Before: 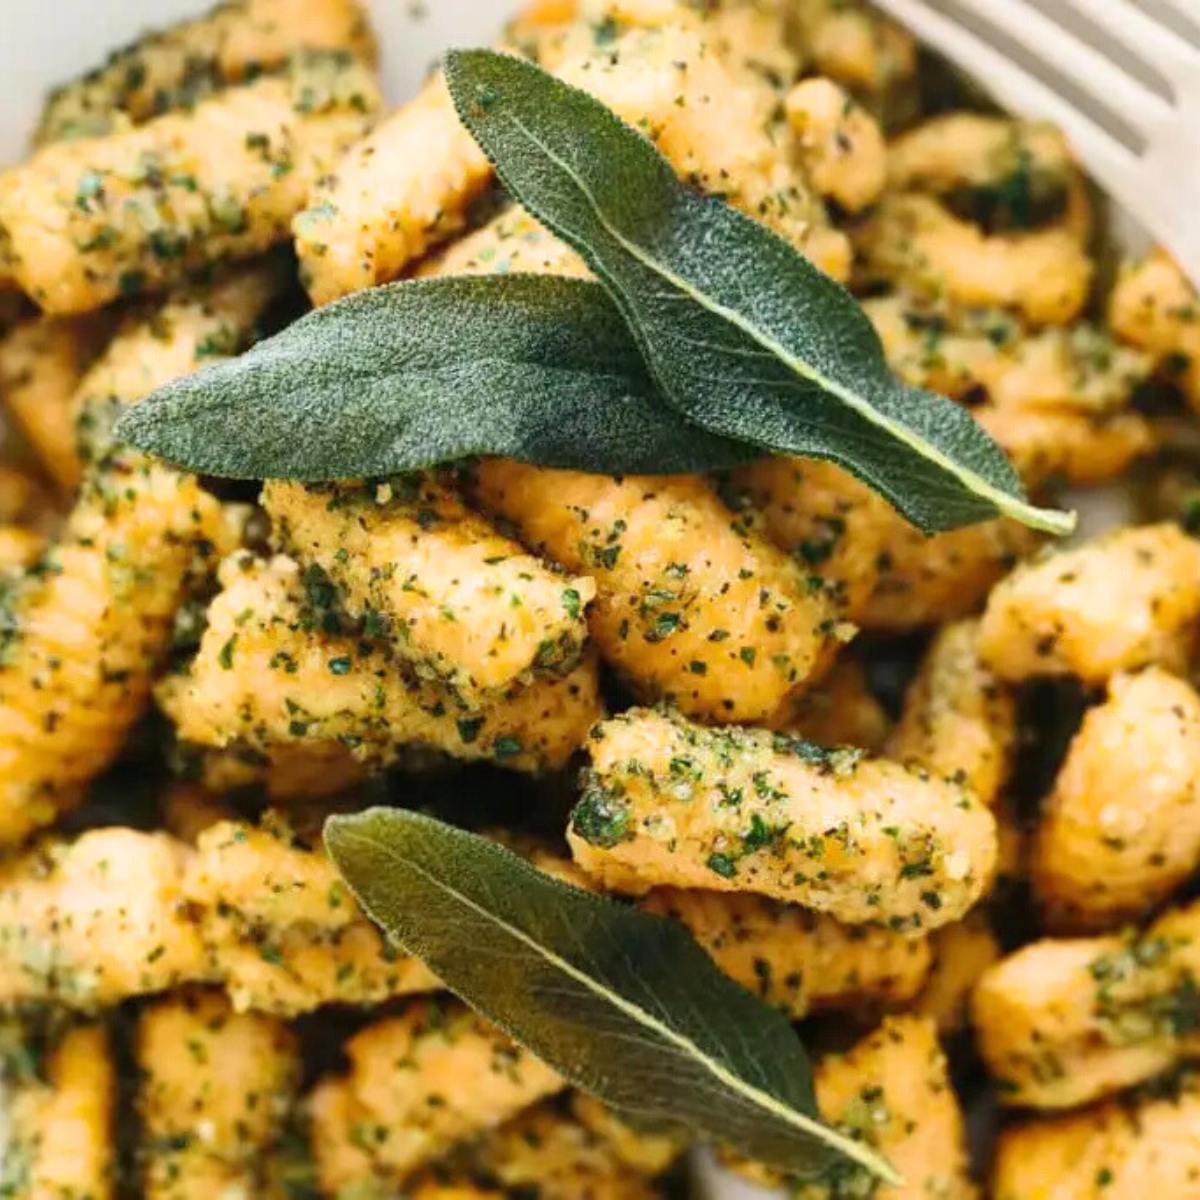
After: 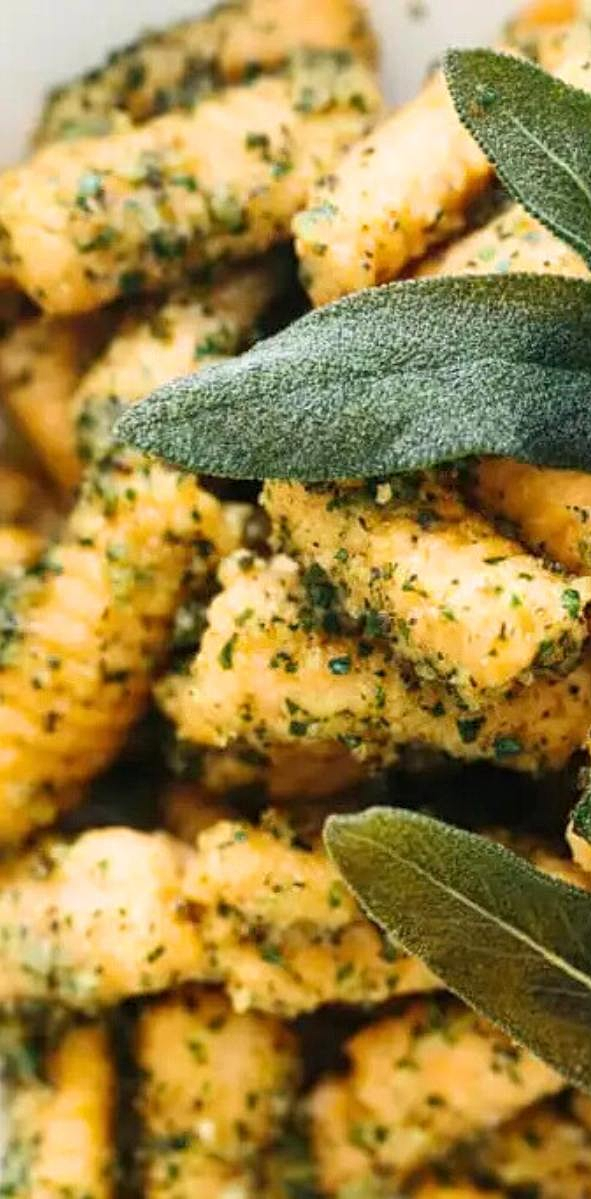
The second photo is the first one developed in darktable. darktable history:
contrast equalizer: y [[0.5, 0.5, 0.5, 0.512, 0.552, 0.62], [0.5 ×6], [0.5 ×4, 0.504, 0.553], [0 ×6], [0 ×6]]
crop and rotate: left 0.051%, right 50.662%
